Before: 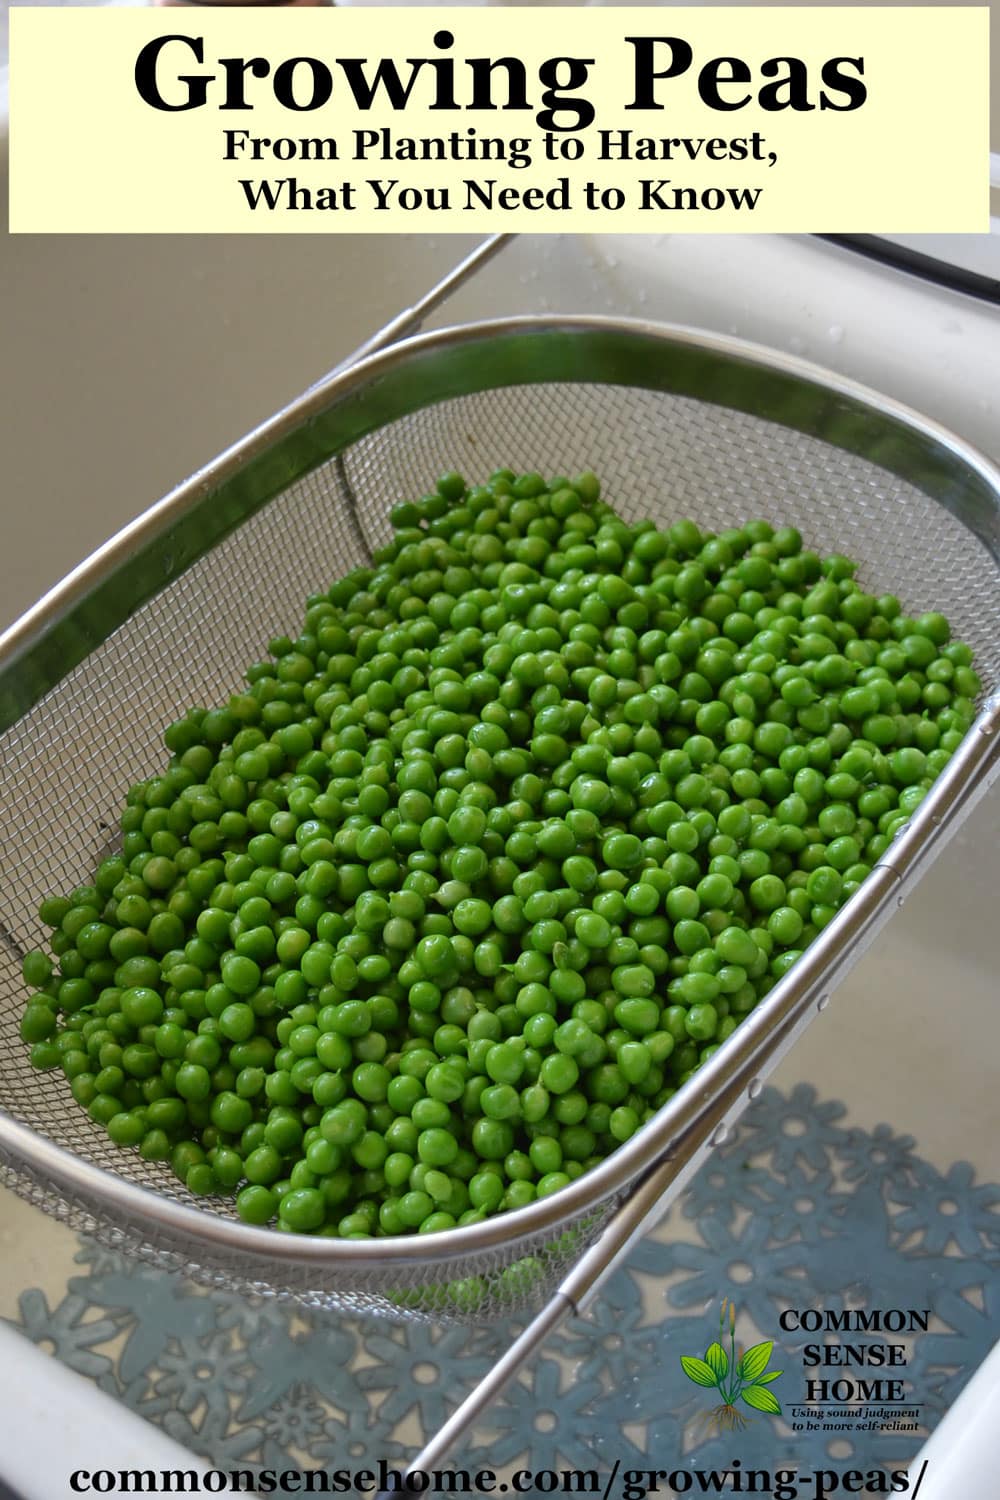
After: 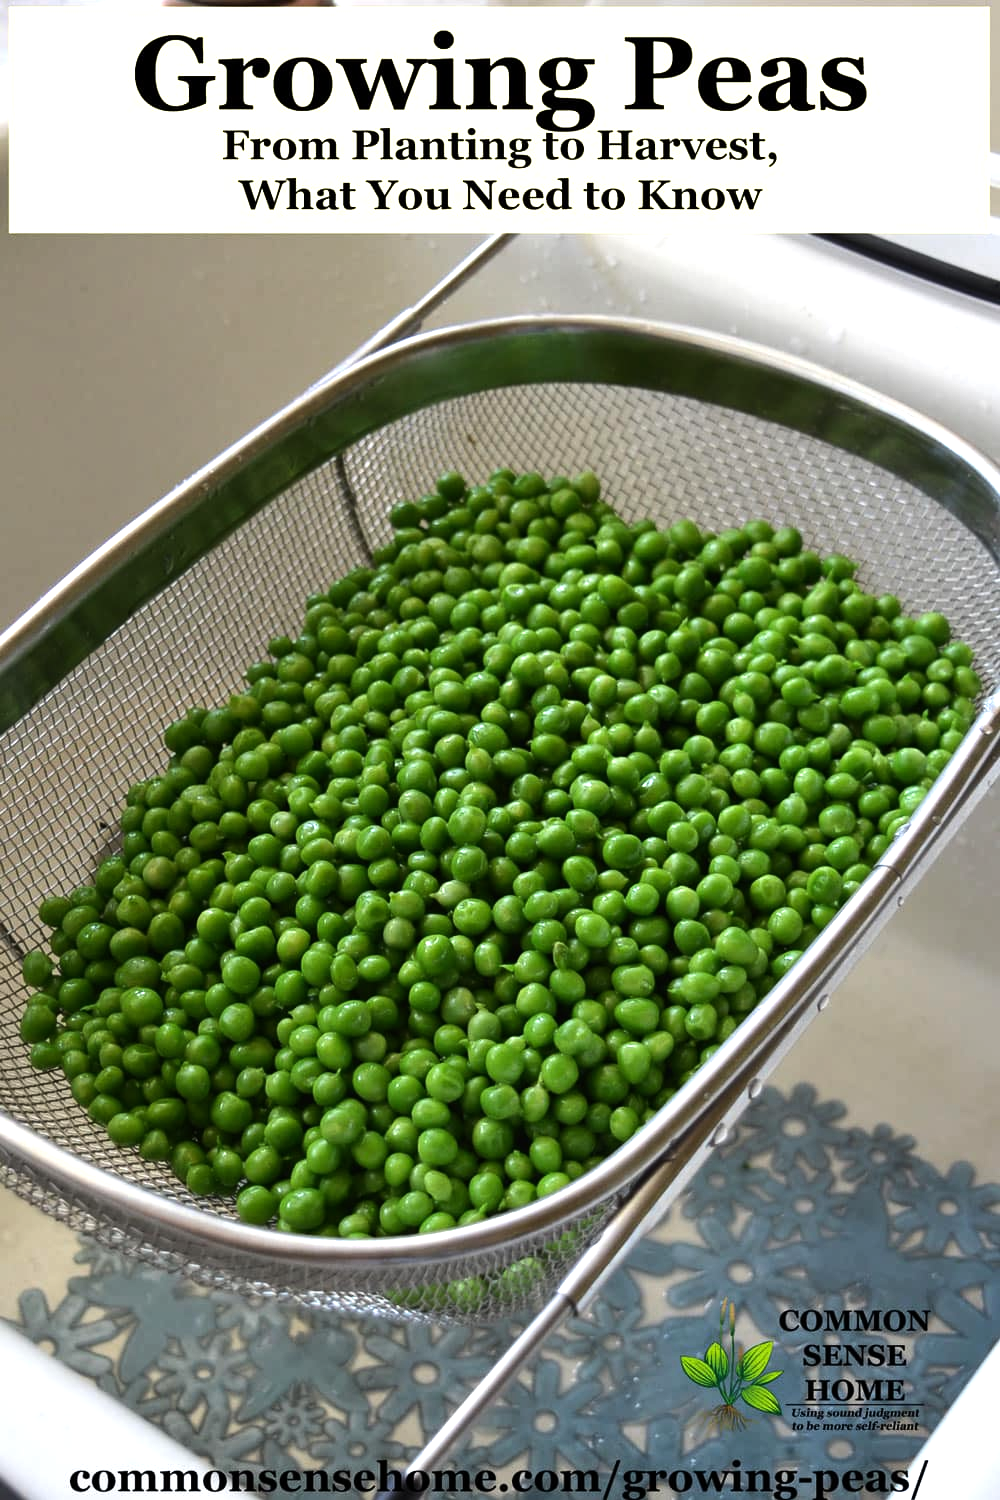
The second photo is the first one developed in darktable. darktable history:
tone equalizer: -8 EV -0.738 EV, -7 EV -0.684 EV, -6 EV -0.592 EV, -5 EV -0.36 EV, -3 EV 0.391 EV, -2 EV 0.6 EV, -1 EV 0.698 EV, +0 EV 0.773 EV, edges refinement/feathering 500, mask exposure compensation -1.57 EV, preserve details no
